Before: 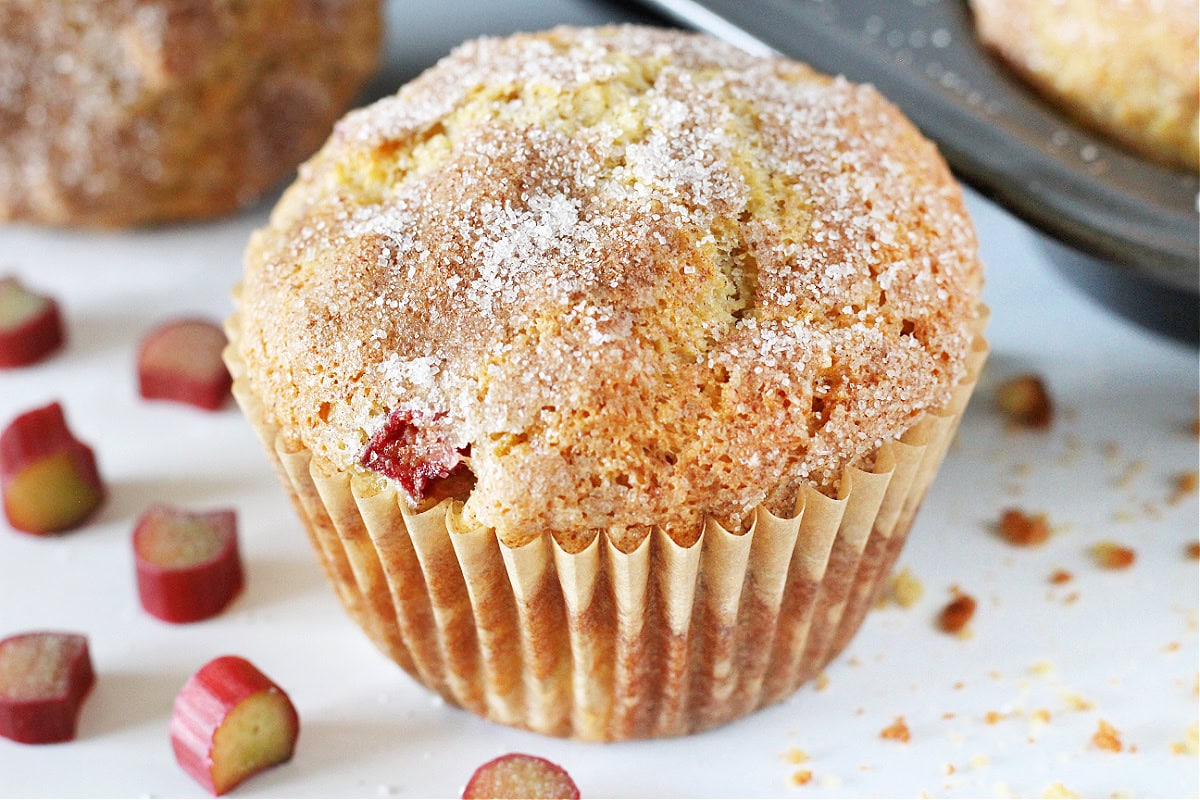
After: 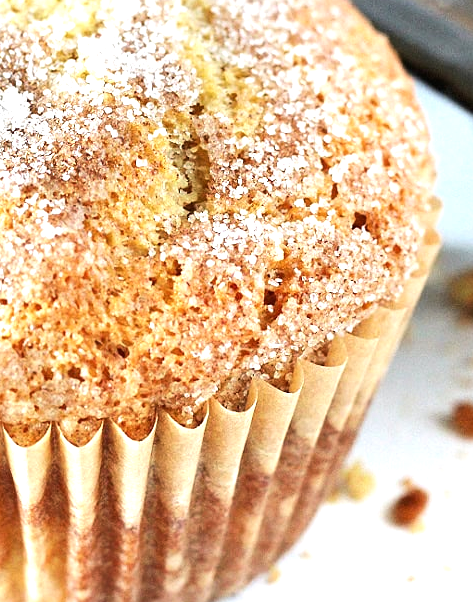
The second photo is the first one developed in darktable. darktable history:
crop: left 45.721%, top 13.393%, right 14.118%, bottom 10.01%
tone equalizer: -8 EV -0.75 EV, -7 EV -0.7 EV, -6 EV -0.6 EV, -5 EV -0.4 EV, -3 EV 0.4 EV, -2 EV 0.6 EV, -1 EV 0.7 EV, +0 EV 0.75 EV, edges refinement/feathering 500, mask exposure compensation -1.57 EV, preserve details no
